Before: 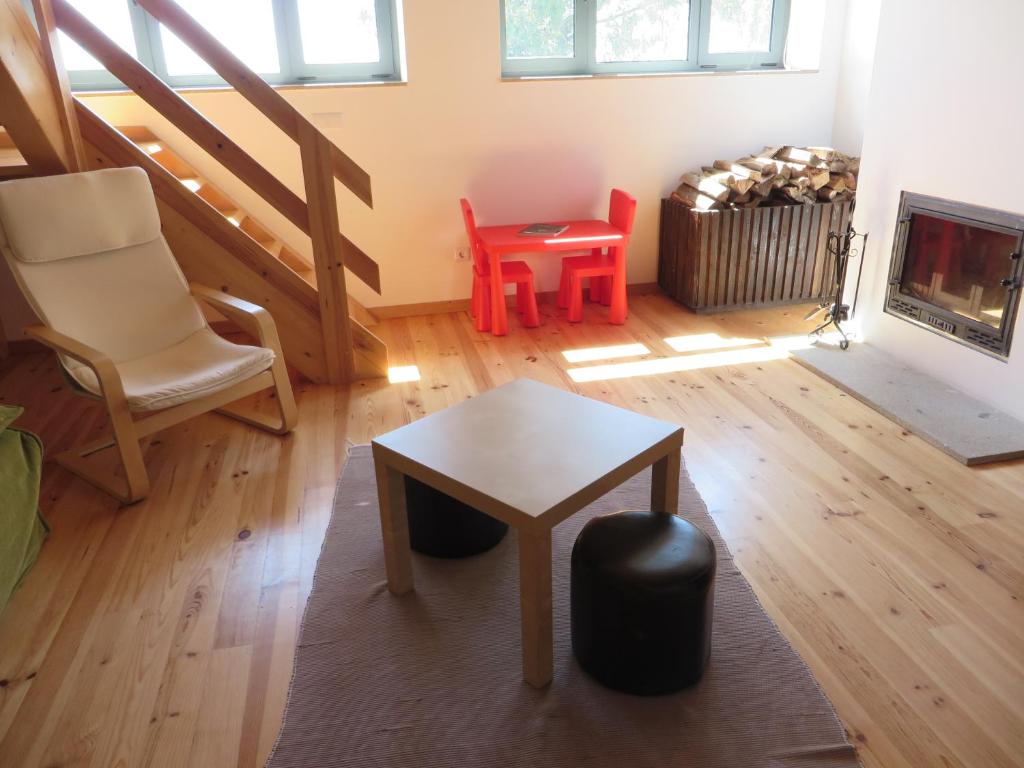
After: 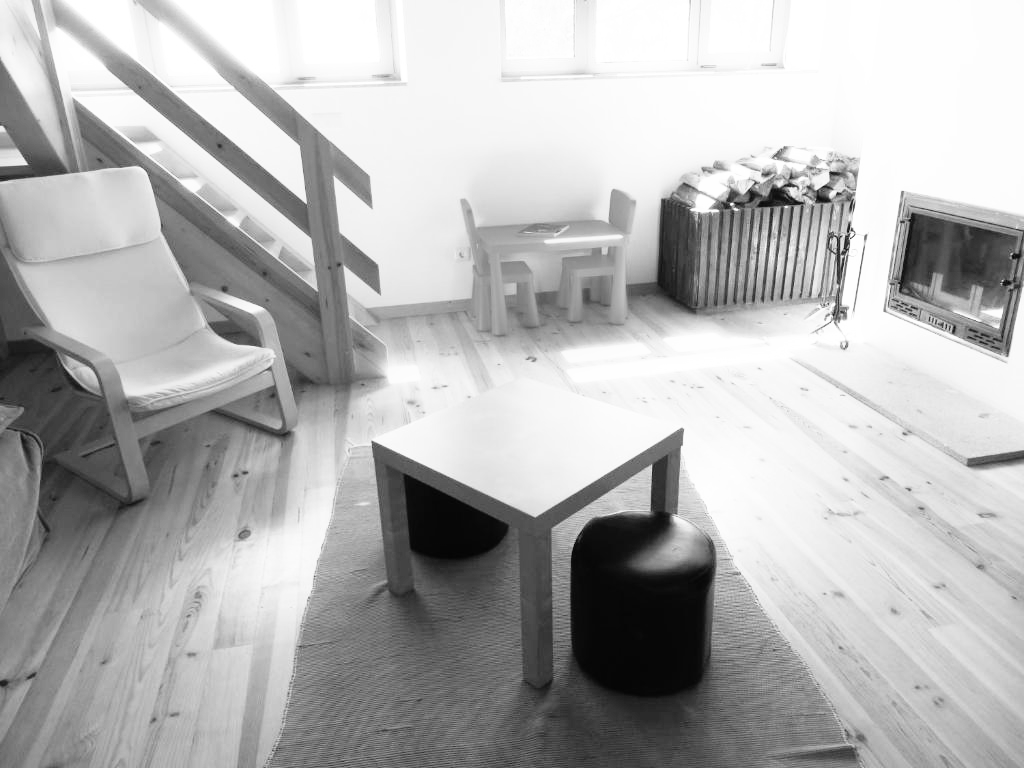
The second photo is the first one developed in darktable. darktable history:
base curve: curves: ch0 [(0, 0) (0.012, 0.01) (0.073, 0.168) (0.31, 0.711) (0.645, 0.957) (1, 1)], preserve colors none
monochrome: on, module defaults
